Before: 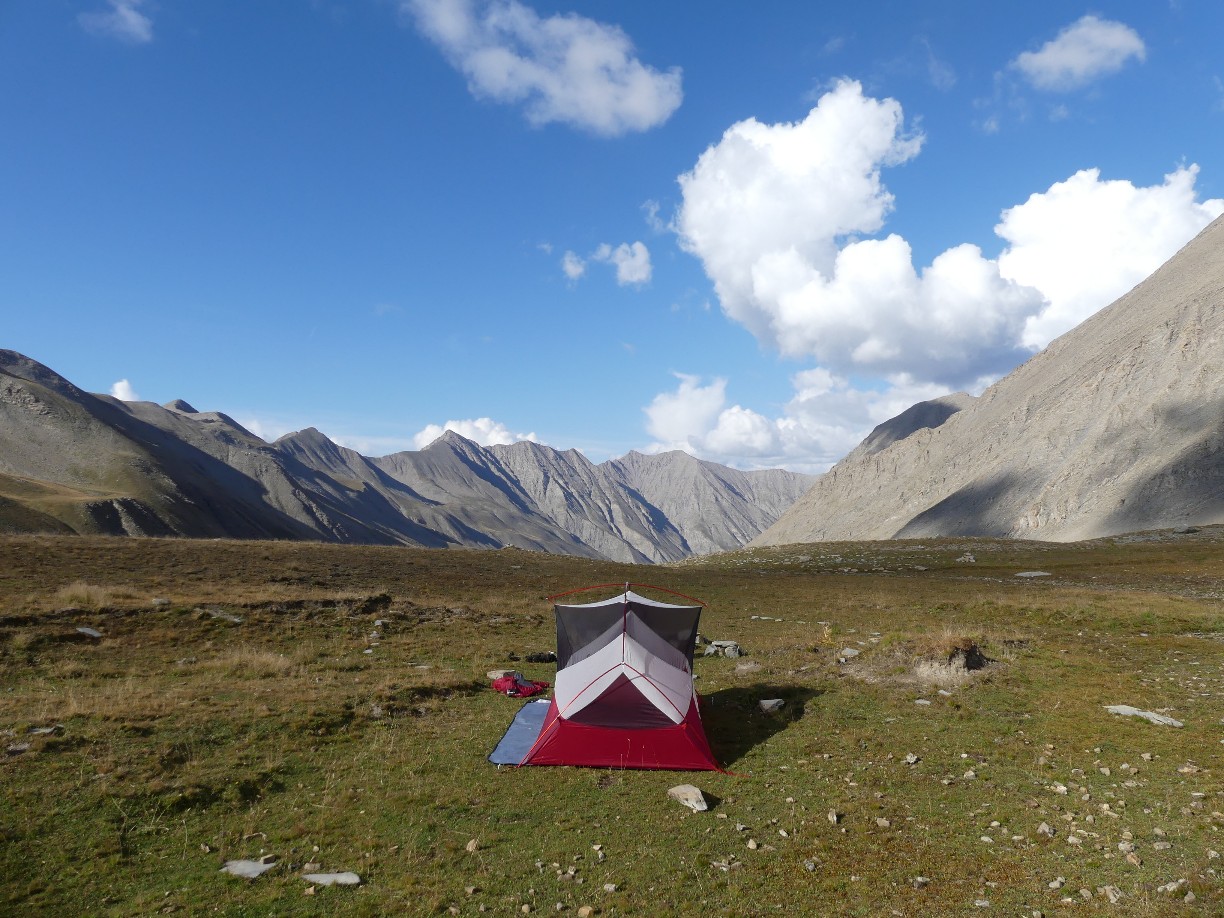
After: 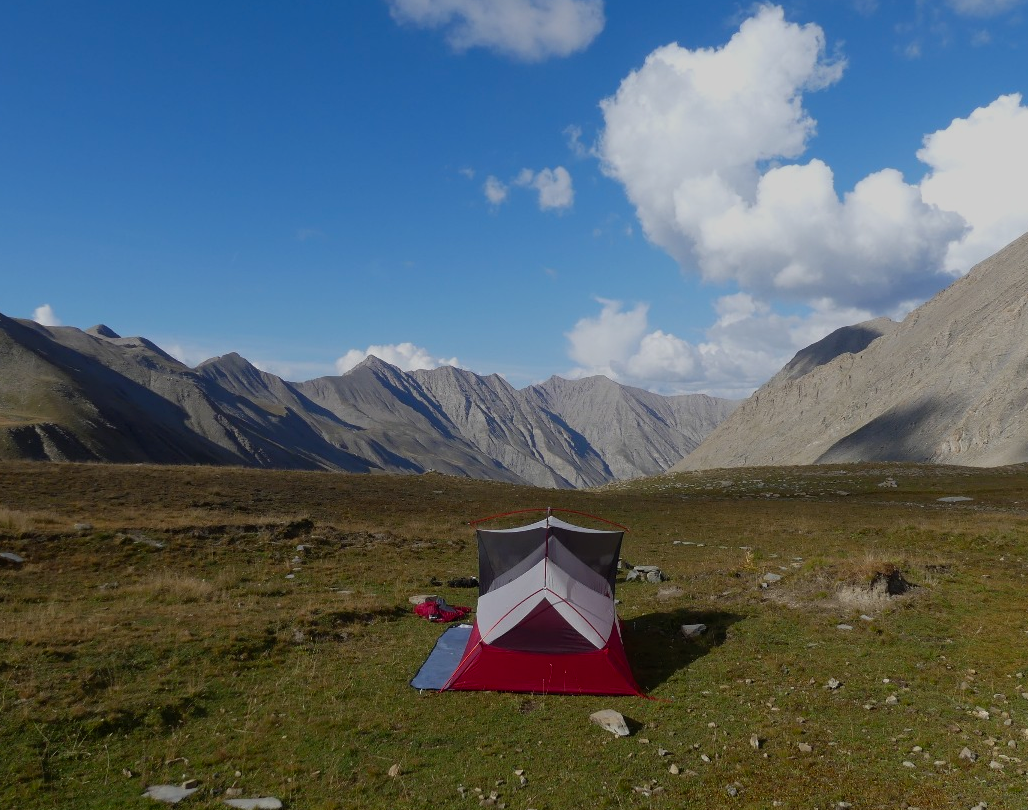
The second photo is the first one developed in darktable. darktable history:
white balance: emerald 1
contrast brightness saturation: saturation 0.18
crop: left 6.446%, top 8.188%, right 9.538%, bottom 3.548%
exposure: black level correction 0, exposure -0.721 EV, compensate highlight preservation false
